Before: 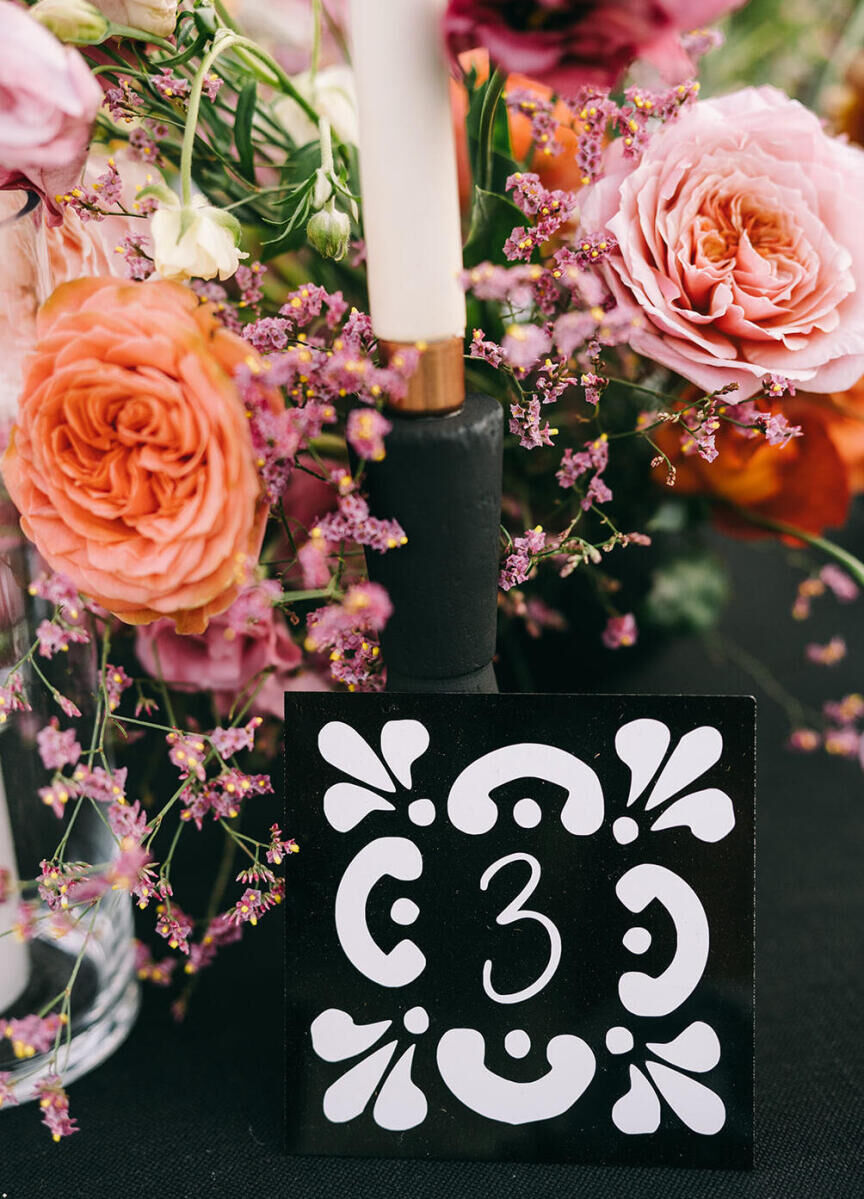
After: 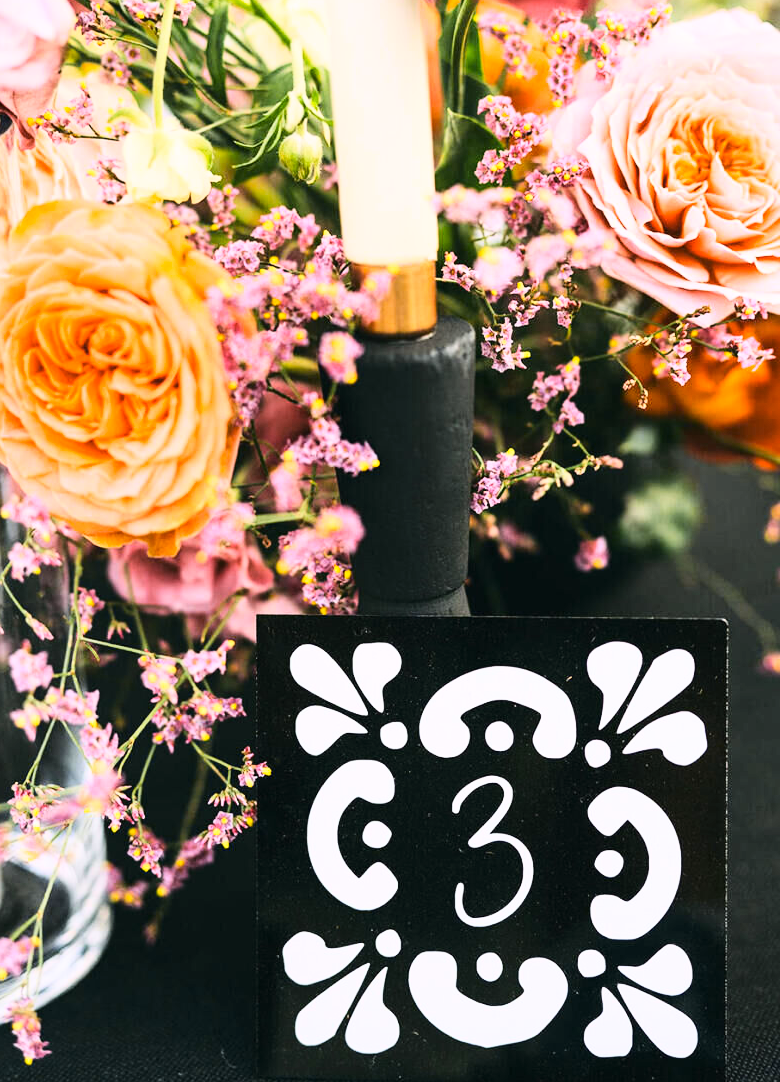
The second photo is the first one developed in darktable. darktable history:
crop: left 3.305%, top 6.436%, right 6.389%, bottom 3.258%
base curve: curves: ch0 [(0, 0) (0.018, 0.026) (0.143, 0.37) (0.33, 0.731) (0.458, 0.853) (0.735, 0.965) (0.905, 0.986) (1, 1)]
color contrast: green-magenta contrast 0.85, blue-yellow contrast 1.25, unbound 0
